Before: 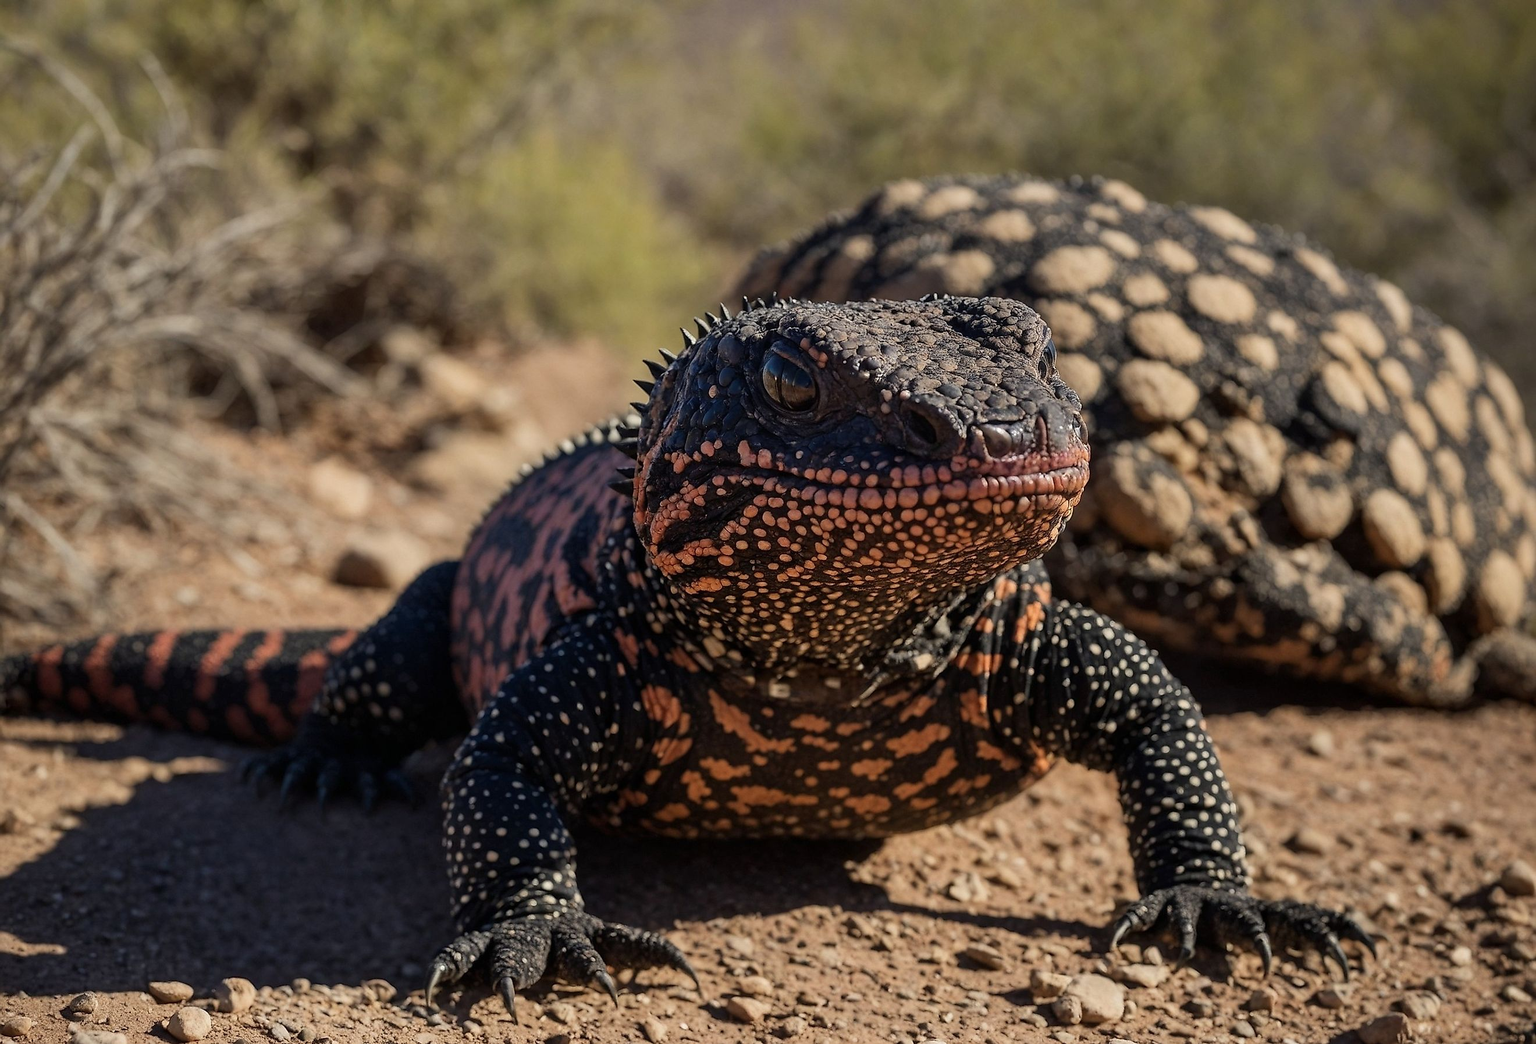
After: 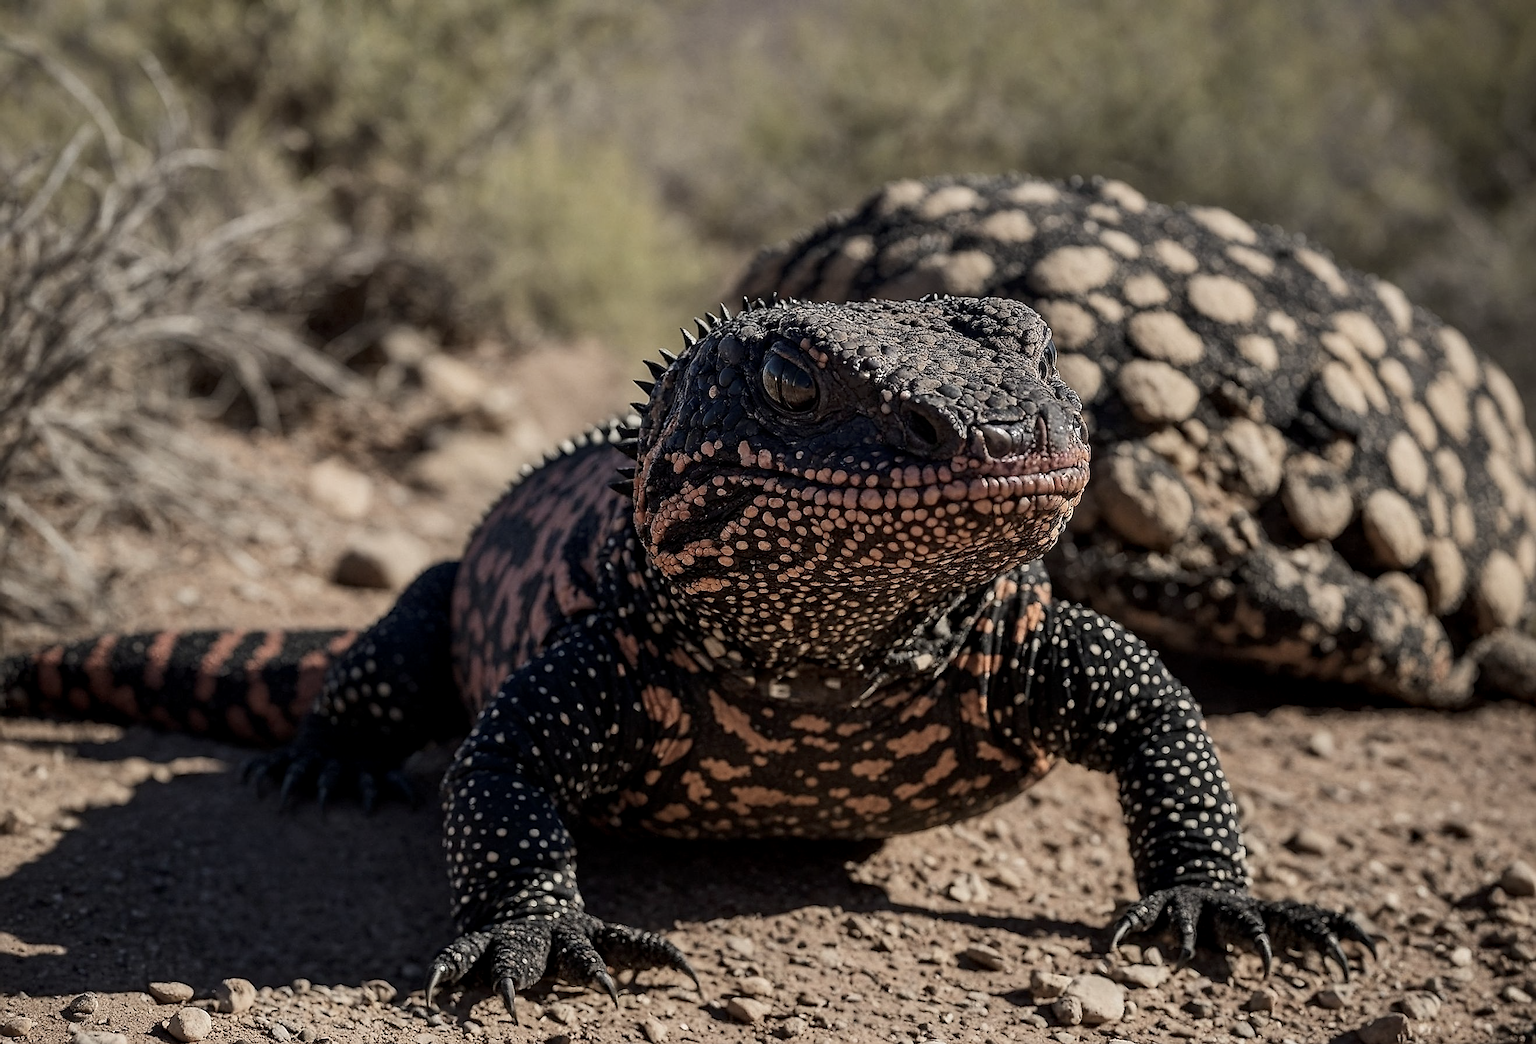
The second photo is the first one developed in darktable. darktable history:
sharpen: on, module defaults
contrast brightness saturation: contrast 0.101, saturation -0.376
local contrast: highlights 62%, shadows 113%, detail 106%, midtone range 0.53
